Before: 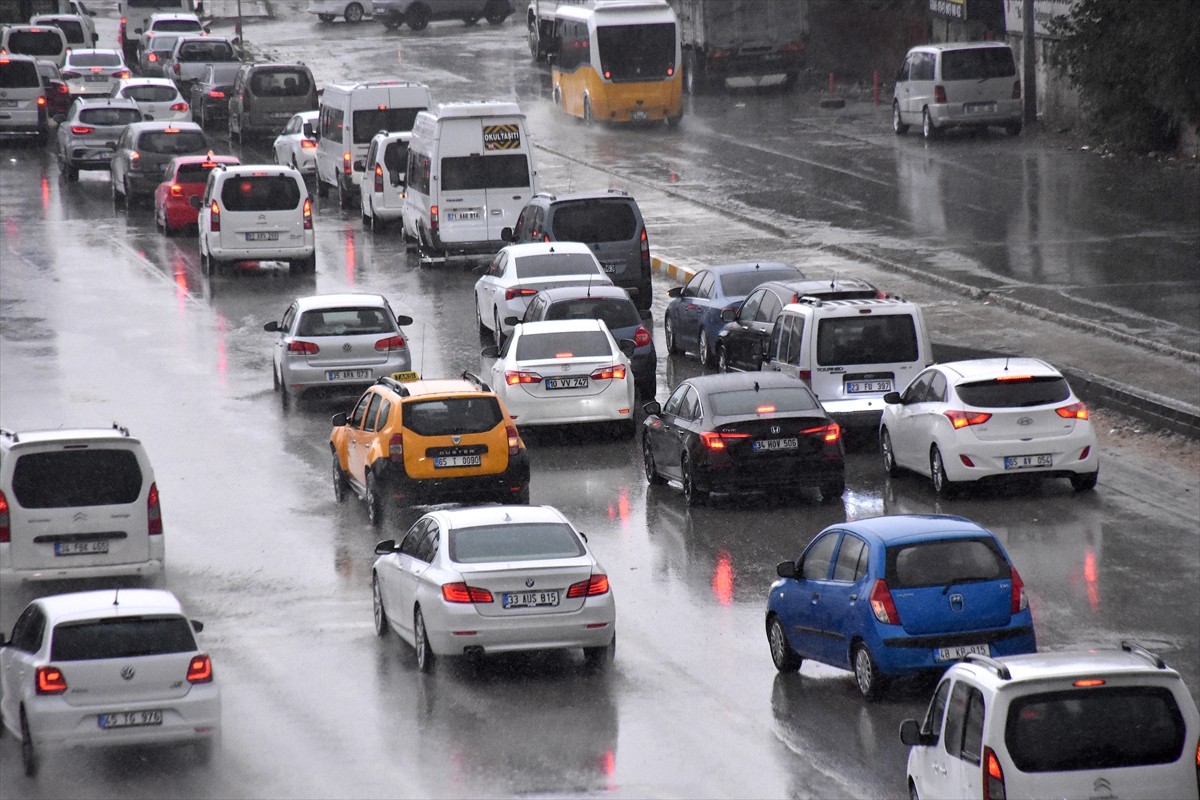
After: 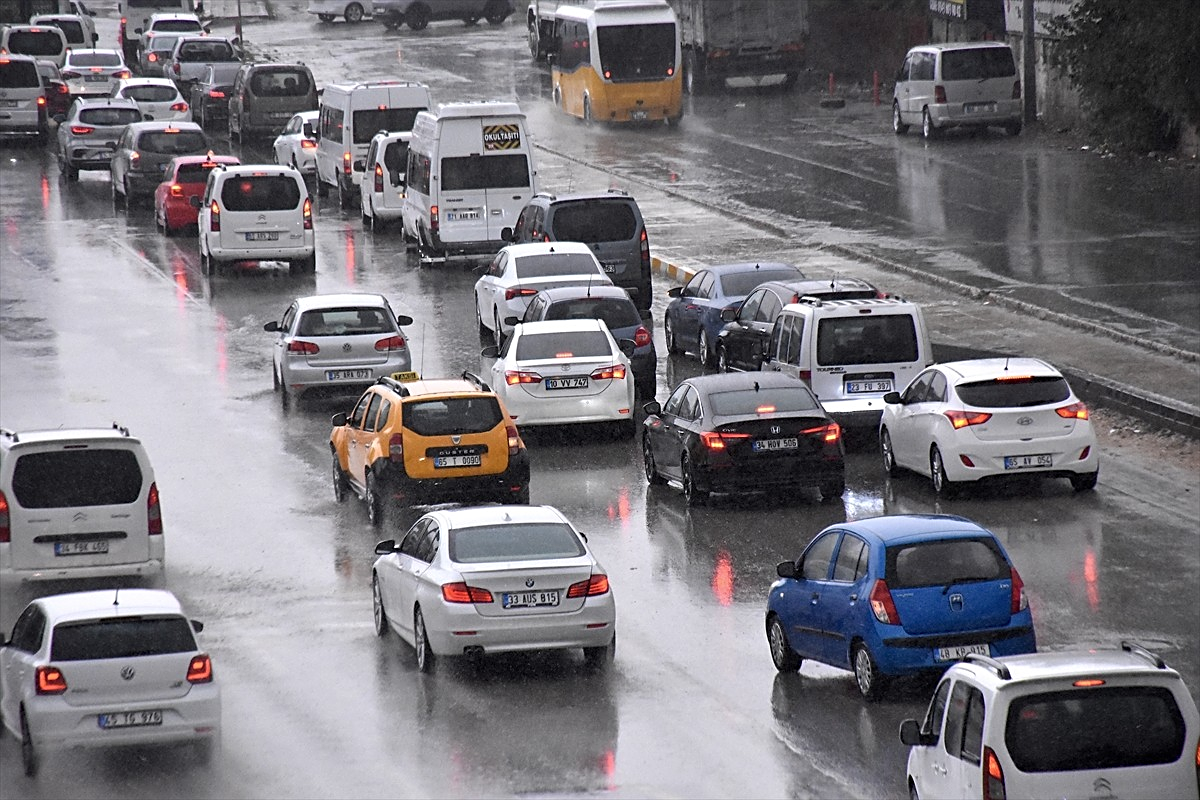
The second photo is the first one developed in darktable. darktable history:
color zones: curves: ch1 [(0, 0.469) (0.001, 0.469) (0.12, 0.446) (0.248, 0.469) (0.5, 0.5) (0.748, 0.5) (0.999, 0.469) (1, 0.469)]
sharpen: amount 0.496
